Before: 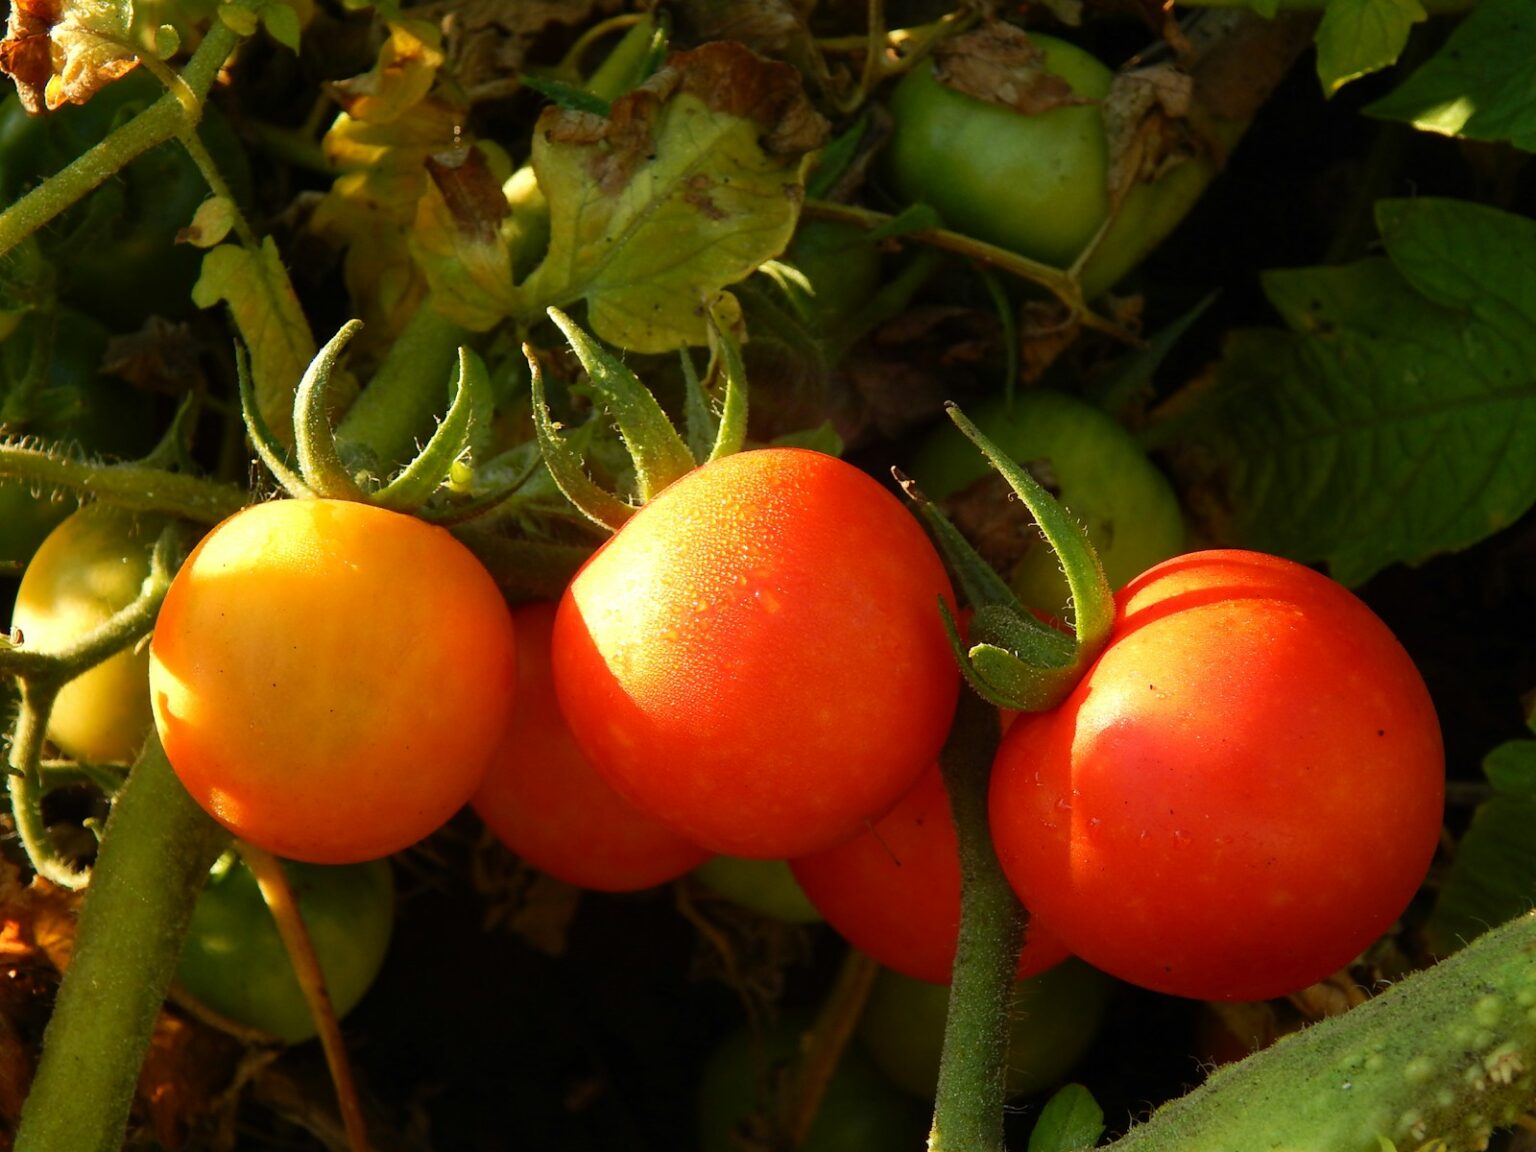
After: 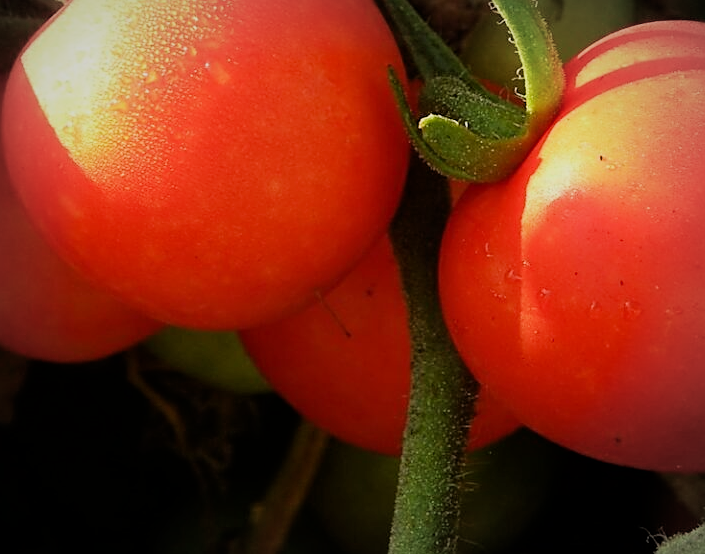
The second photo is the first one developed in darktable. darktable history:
exposure: exposure 0.34 EV, compensate highlight preservation false
crop: left 35.854%, top 45.998%, right 18.189%, bottom 5.883%
sharpen: on, module defaults
vignetting: fall-off radius 59.83%, brightness -0.273, automatic ratio true
tone equalizer: edges refinement/feathering 500, mask exposure compensation -1.57 EV, preserve details no
filmic rgb: black relative exposure -7.65 EV, white relative exposure 4.56 EV, hardness 3.61
